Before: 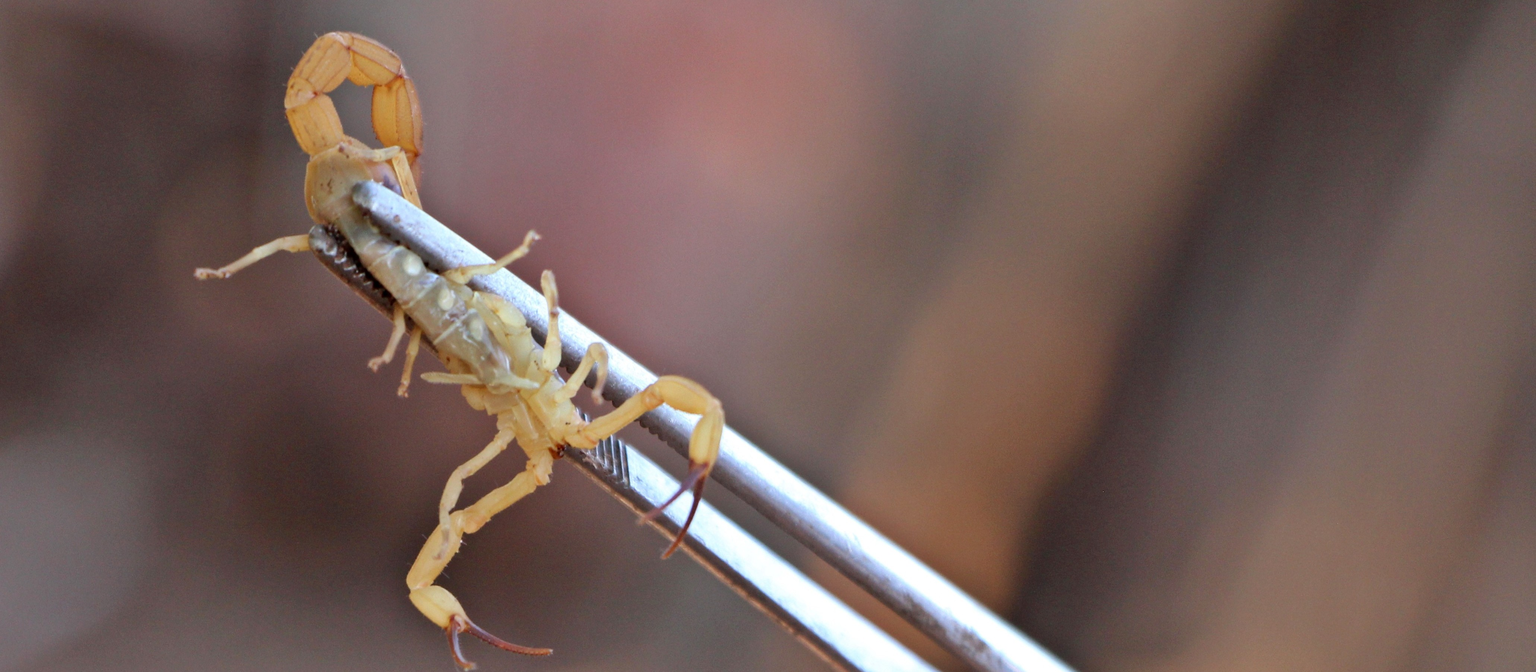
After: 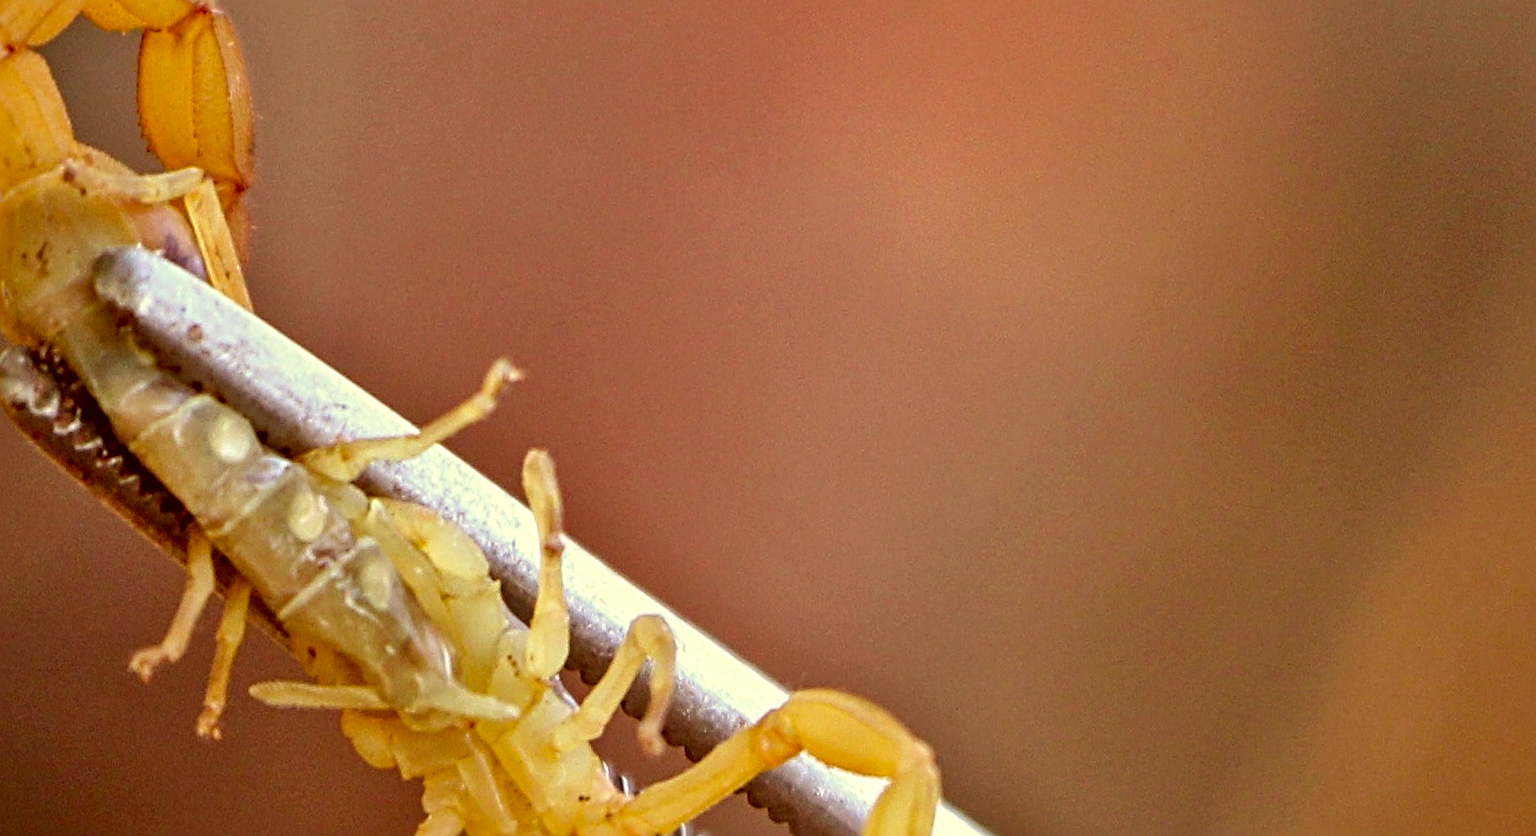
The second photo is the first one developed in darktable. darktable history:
local contrast: on, module defaults
color balance rgb: perceptual saturation grading › global saturation 8.955%, global vibrance 20%
color correction: highlights a* 1.22, highlights b* 23.71, shadows a* 15.39, shadows b* 24.3
crop: left 20.26%, top 10.775%, right 35.751%, bottom 34.436%
sharpen: radius 4.884
